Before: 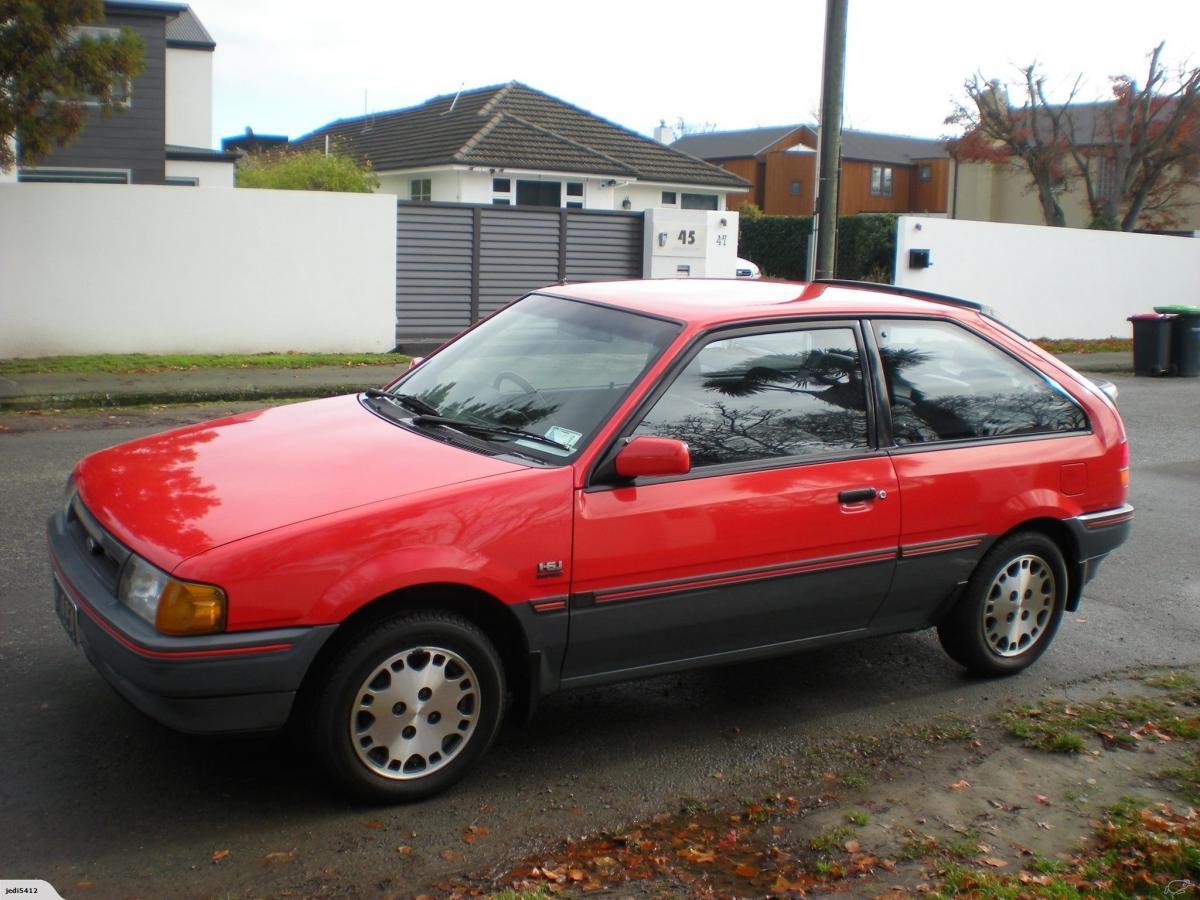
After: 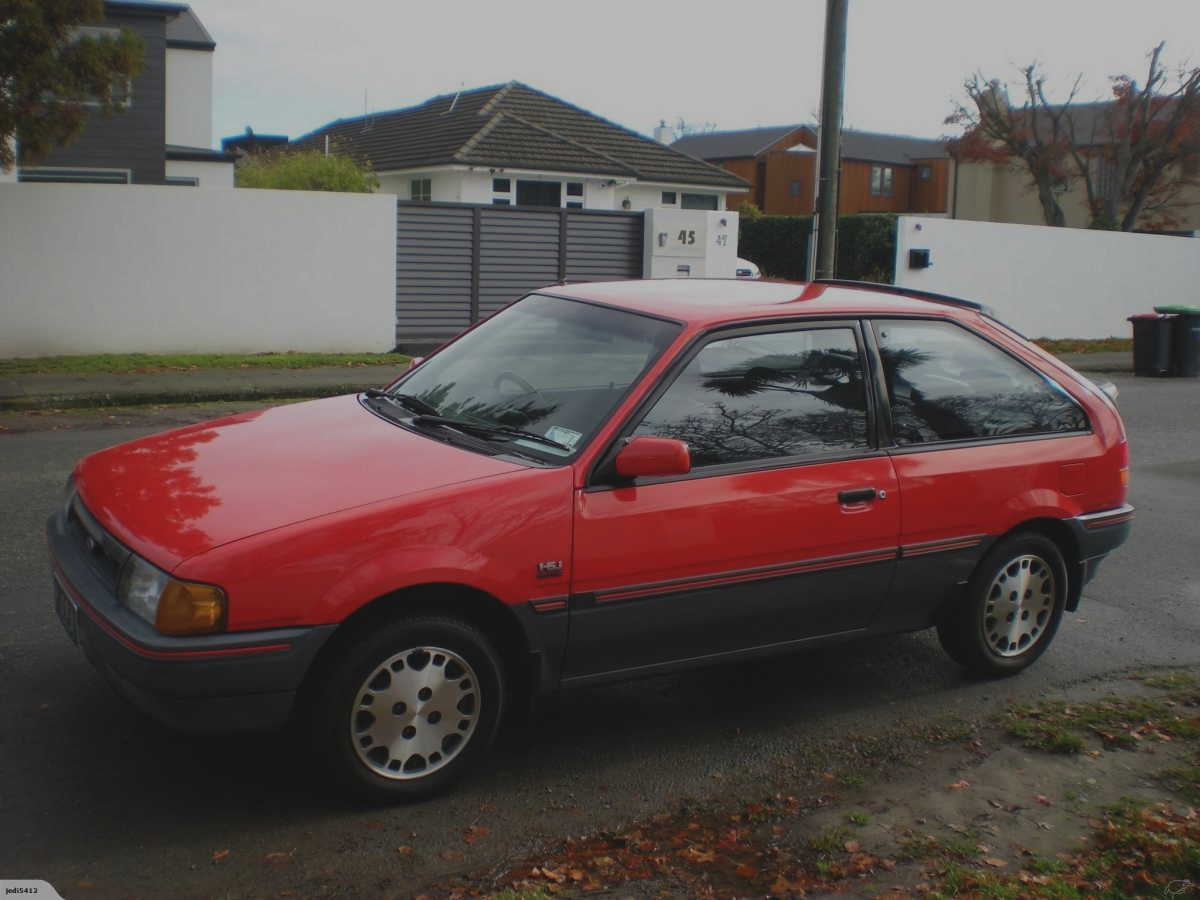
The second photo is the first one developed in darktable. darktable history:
exposure: black level correction -0.016, exposure -1.096 EV, compensate highlight preservation false
